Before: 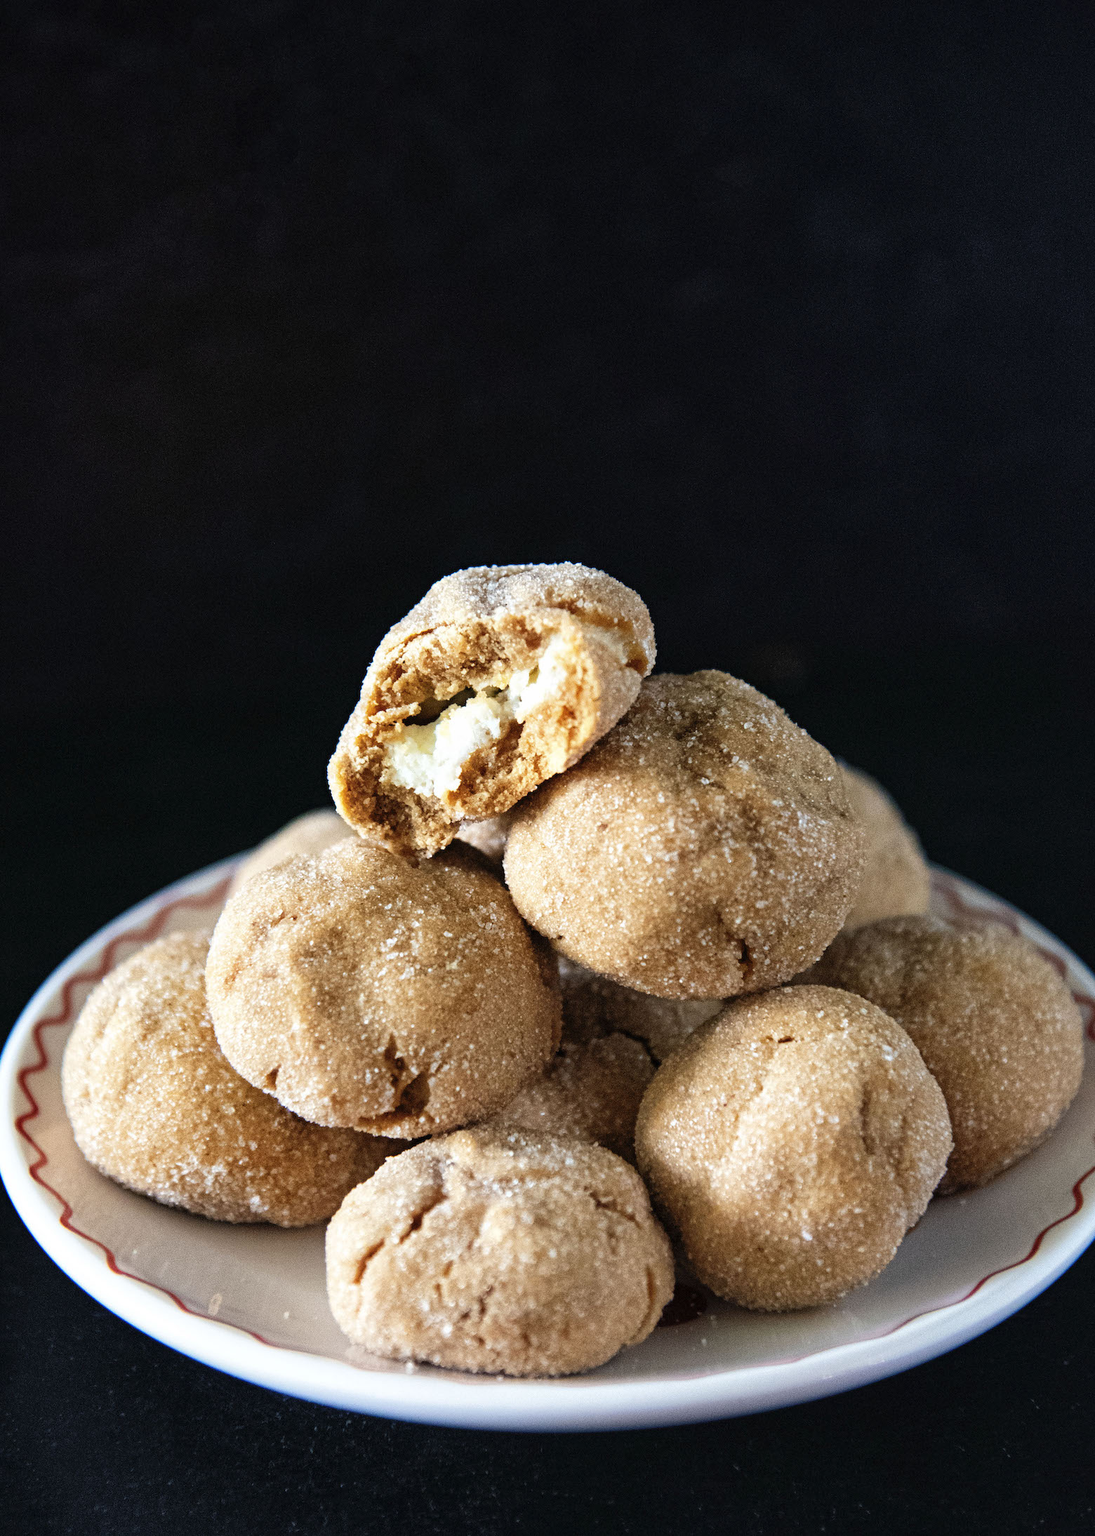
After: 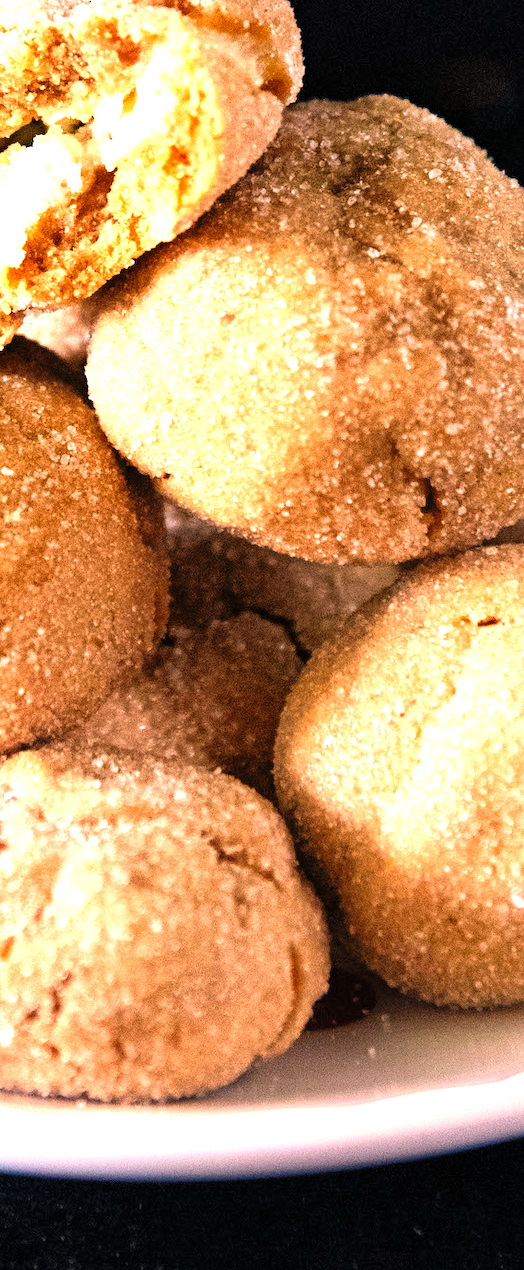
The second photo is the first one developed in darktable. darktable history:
contrast equalizer: y [[0.6 ×6], [0.55 ×6], [0 ×6], [0 ×6], [0 ×6]], mix -0.197
crop: left 40.5%, top 39.306%, right 25.888%, bottom 2.633%
levels: levels [0.016, 0.492, 0.969]
exposure: black level correction 0, exposure 1.199 EV, compensate exposure bias true, compensate highlight preservation false
color correction: highlights a* 20.51, highlights b* 19.41
